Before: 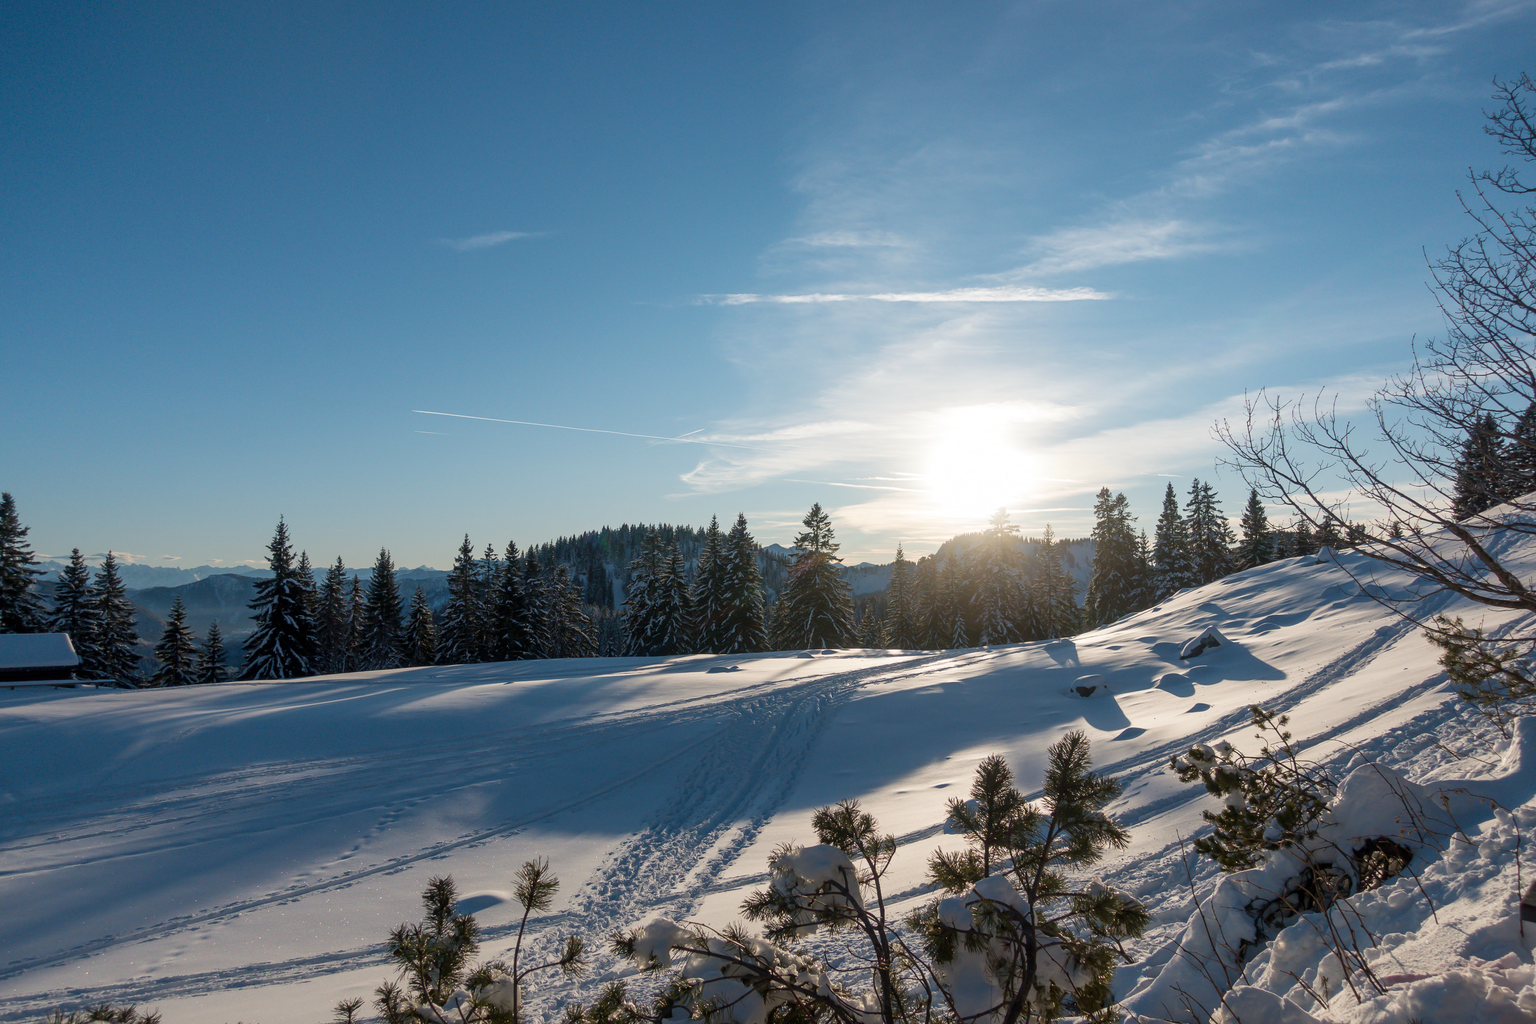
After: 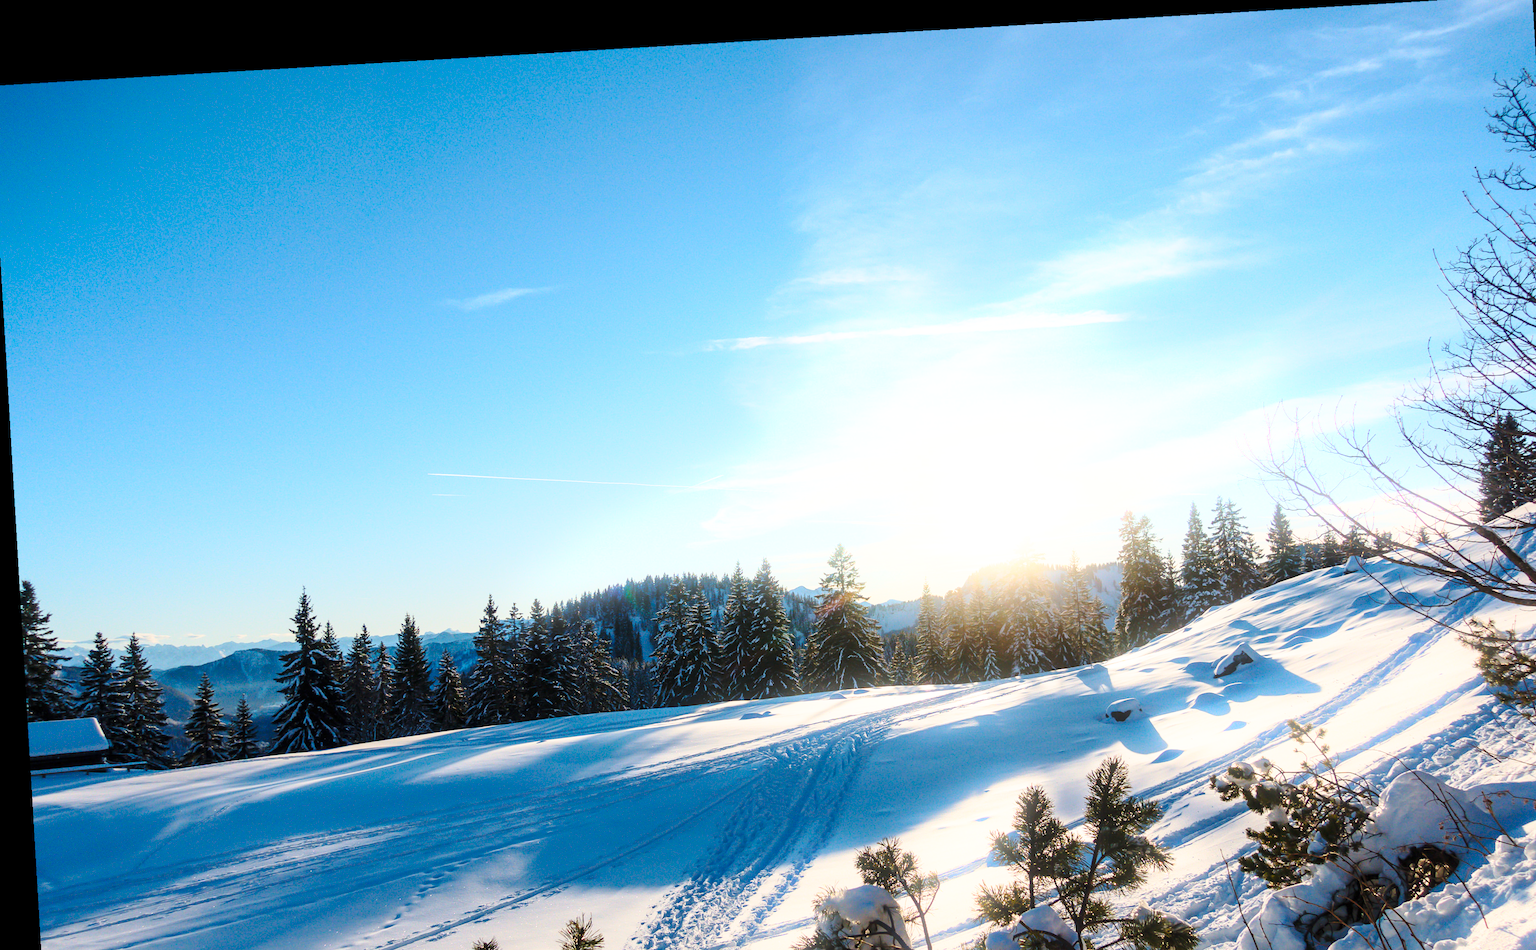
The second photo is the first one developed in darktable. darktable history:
rotate and perspective: rotation -3.18°, automatic cropping off
white balance: red 1, blue 1
base curve: curves: ch0 [(0, 0) (0.036, 0.037) (0.121, 0.228) (0.46, 0.76) (0.859, 0.983) (1, 1)], preserve colors none
bloom: size 9%, threshold 100%, strength 7%
crop and rotate: angle 0.2°, left 0.275%, right 3.127%, bottom 14.18%
contrast brightness saturation: contrast 0.2, brightness 0.16, saturation 0.22
